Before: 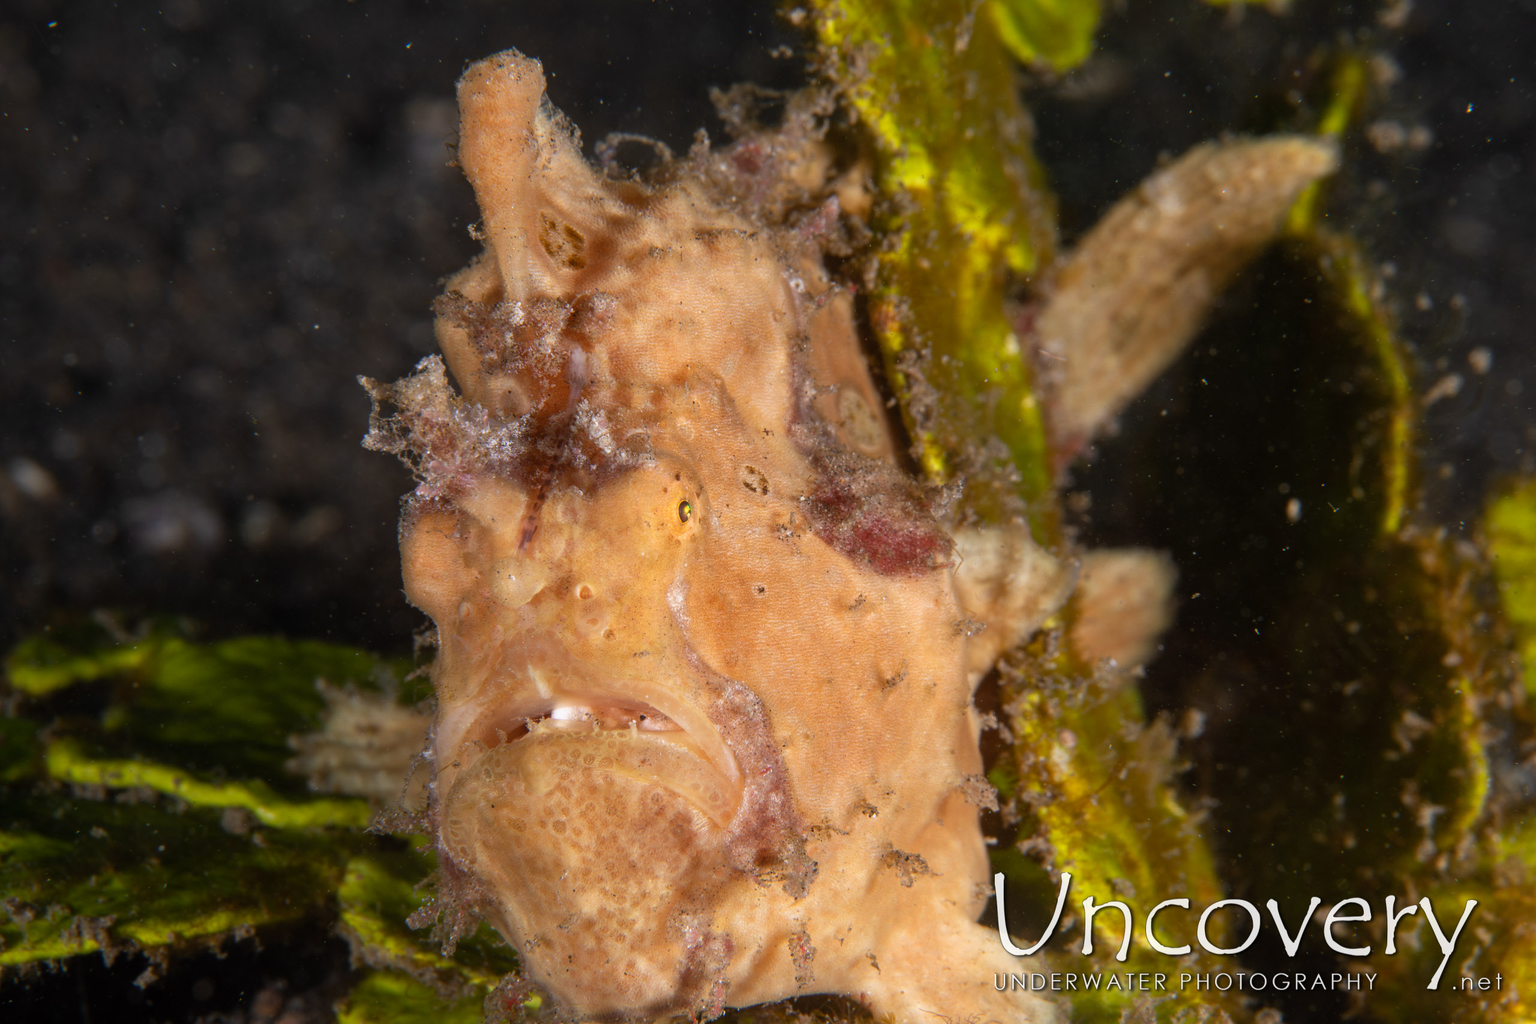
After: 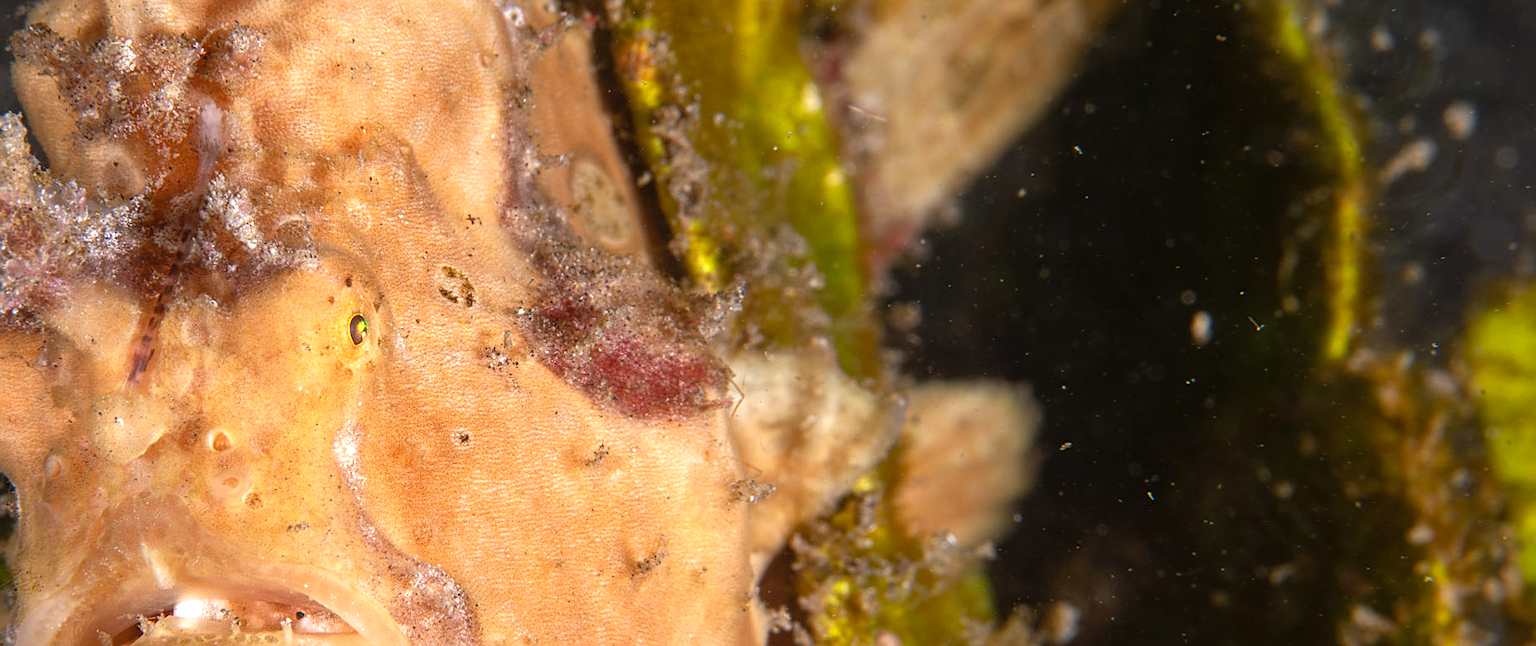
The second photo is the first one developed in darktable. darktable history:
crop and rotate: left 27.764%, top 26.749%, bottom 27.673%
levels: levels [0, 0.43, 0.859]
sharpen: on, module defaults
local contrast: detail 110%
